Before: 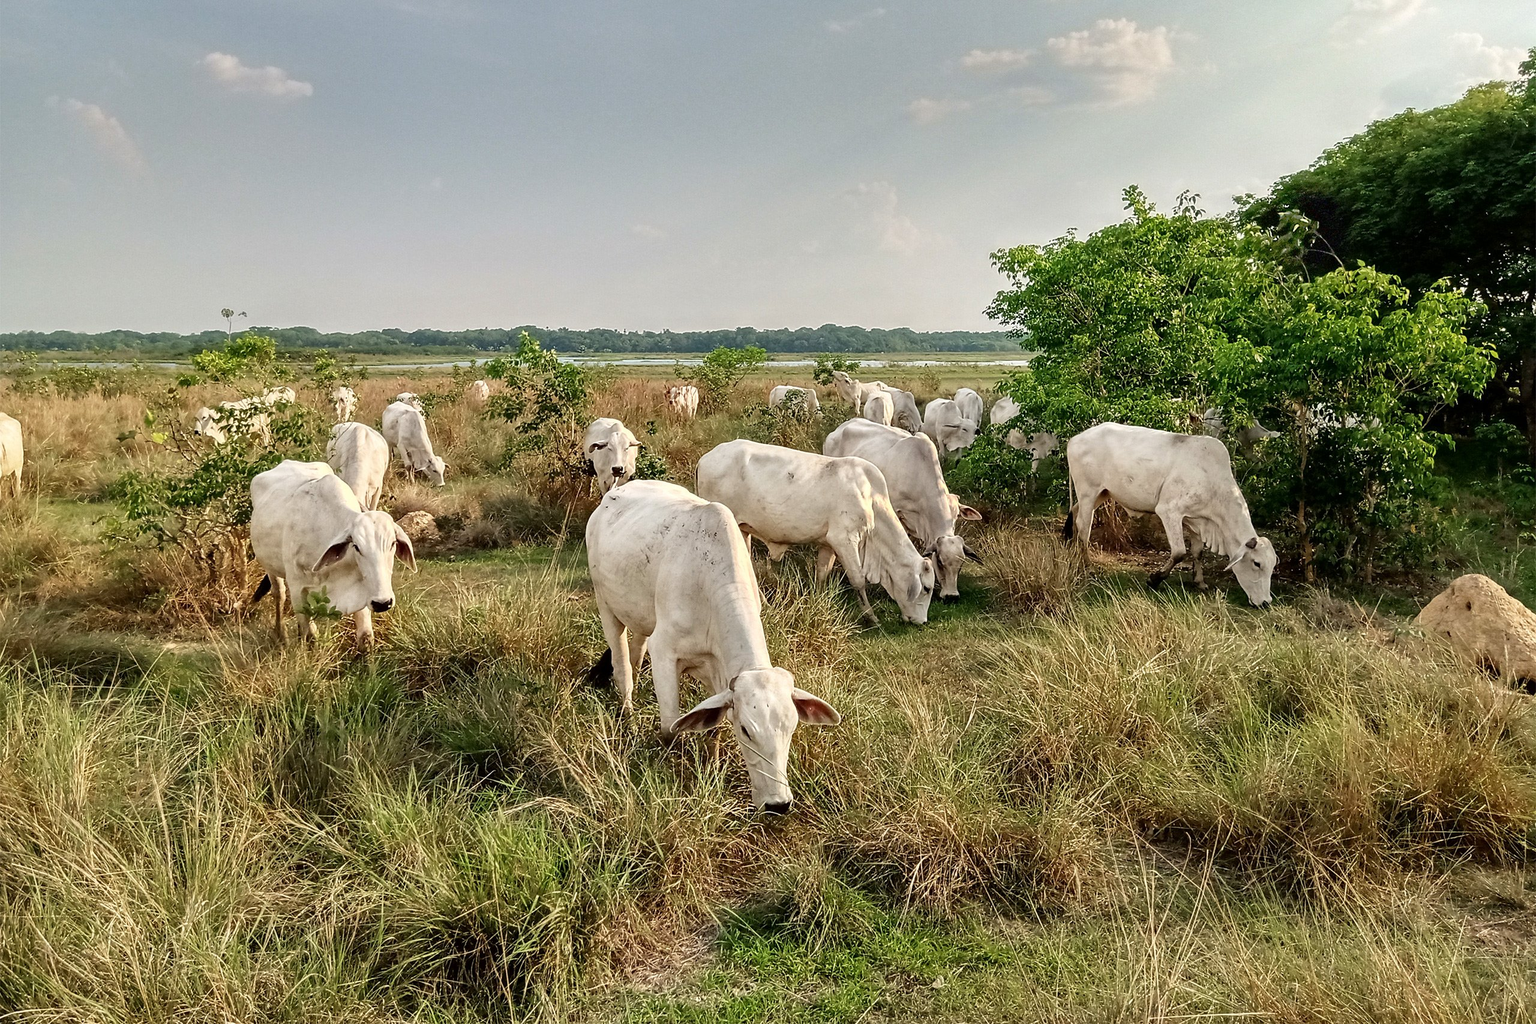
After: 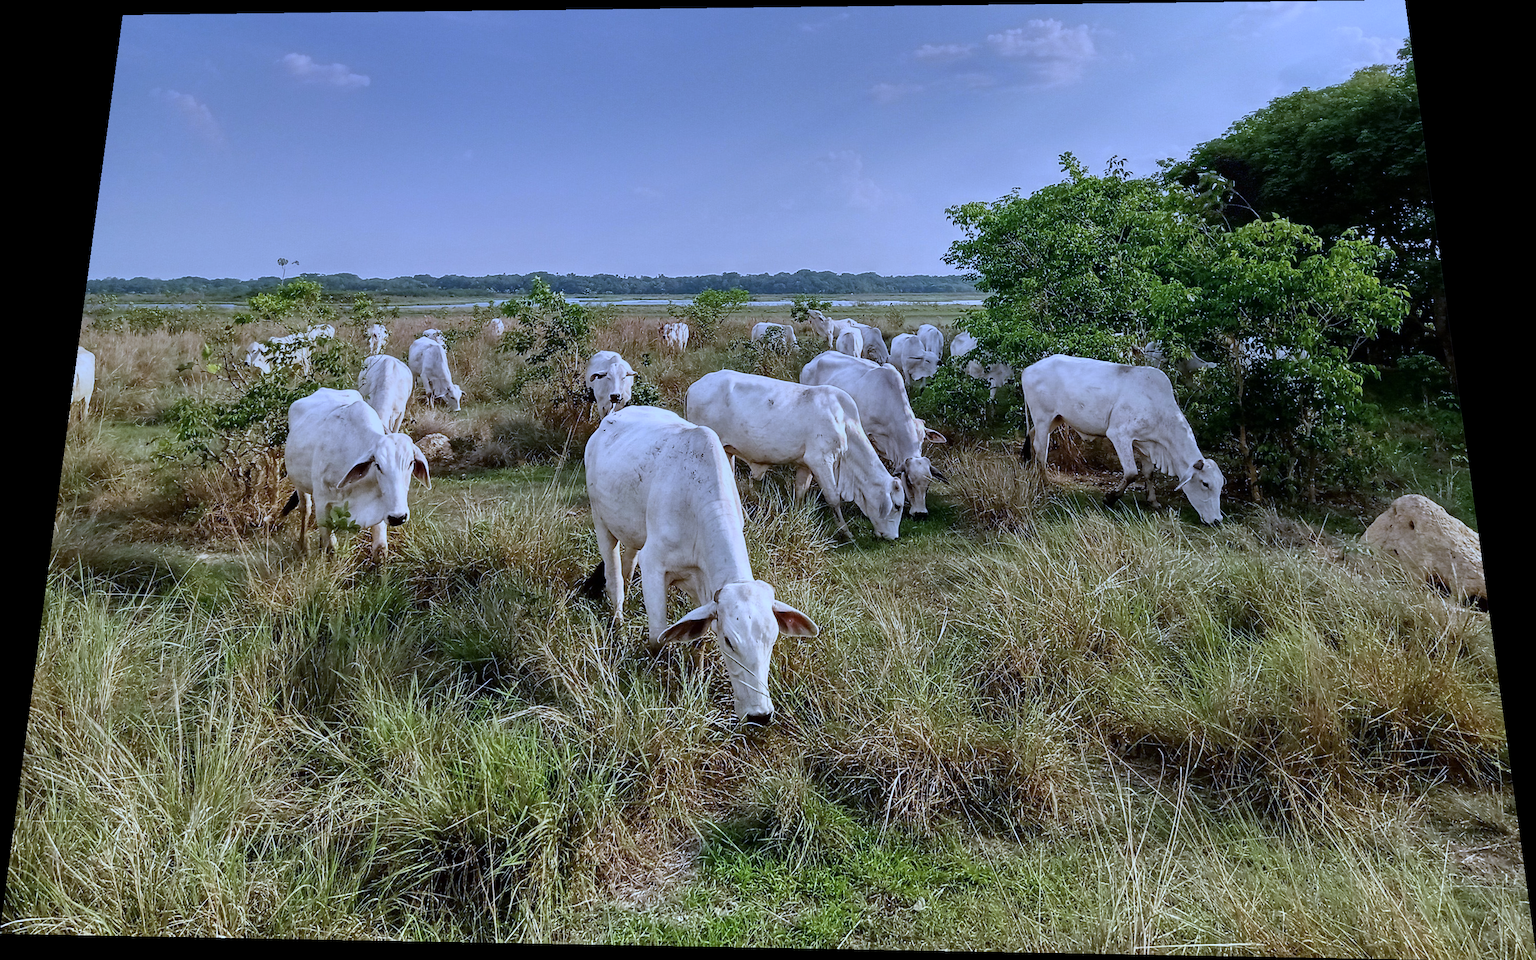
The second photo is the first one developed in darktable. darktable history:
rotate and perspective: rotation 0.128°, lens shift (vertical) -0.181, lens shift (horizontal) -0.044, shear 0.001, automatic cropping off
graduated density: hue 238.83°, saturation 50%
white balance: red 0.871, blue 1.249
